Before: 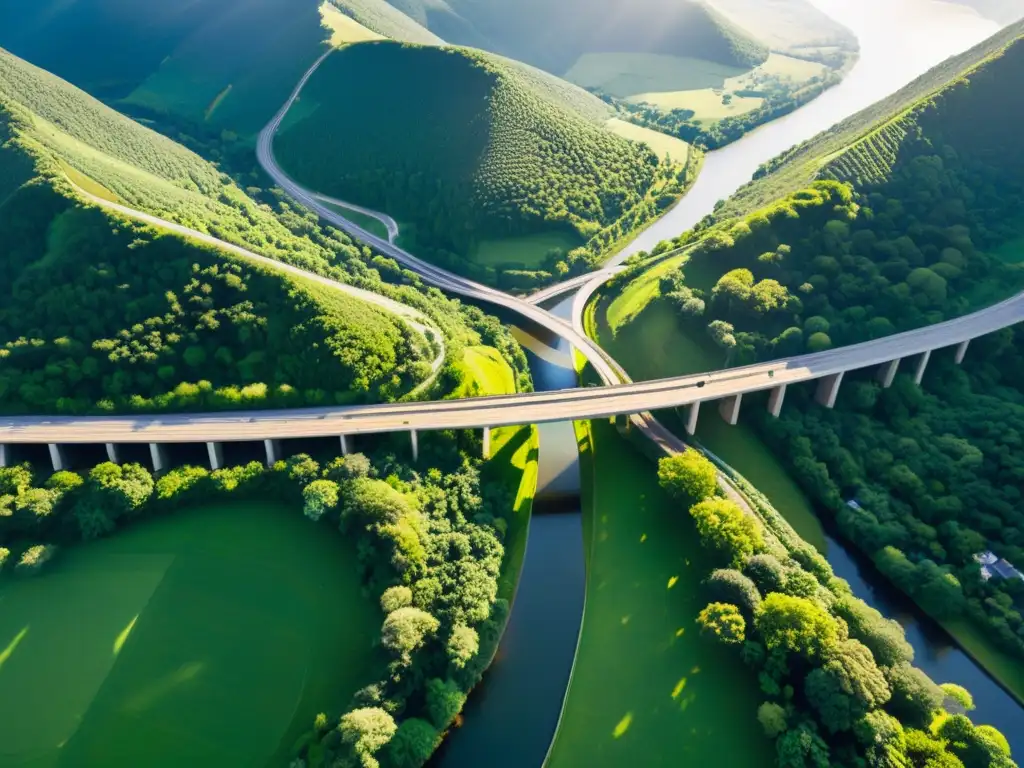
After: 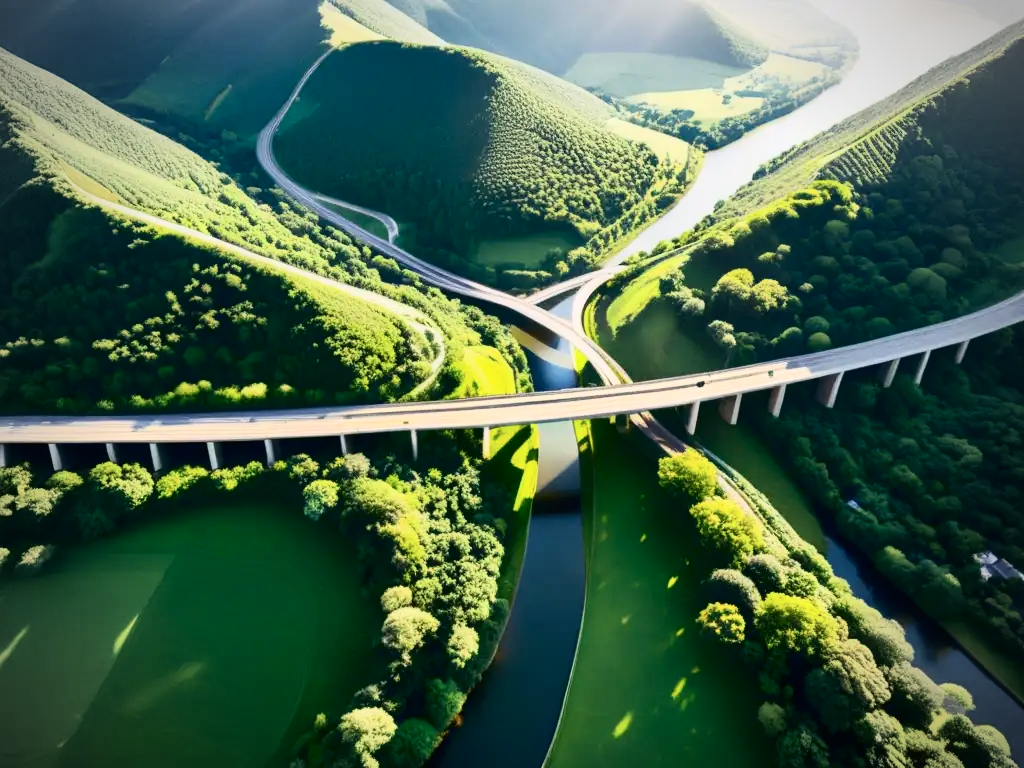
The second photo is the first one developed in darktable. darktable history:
tone curve: curves: ch0 [(0, 0) (0.195, 0.109) (0.751, 0.848) (1, 1)], color space Lab, independent channels, preserve colors none
vignetting: fall-off start 75.57%, width/height ratio 1.082
